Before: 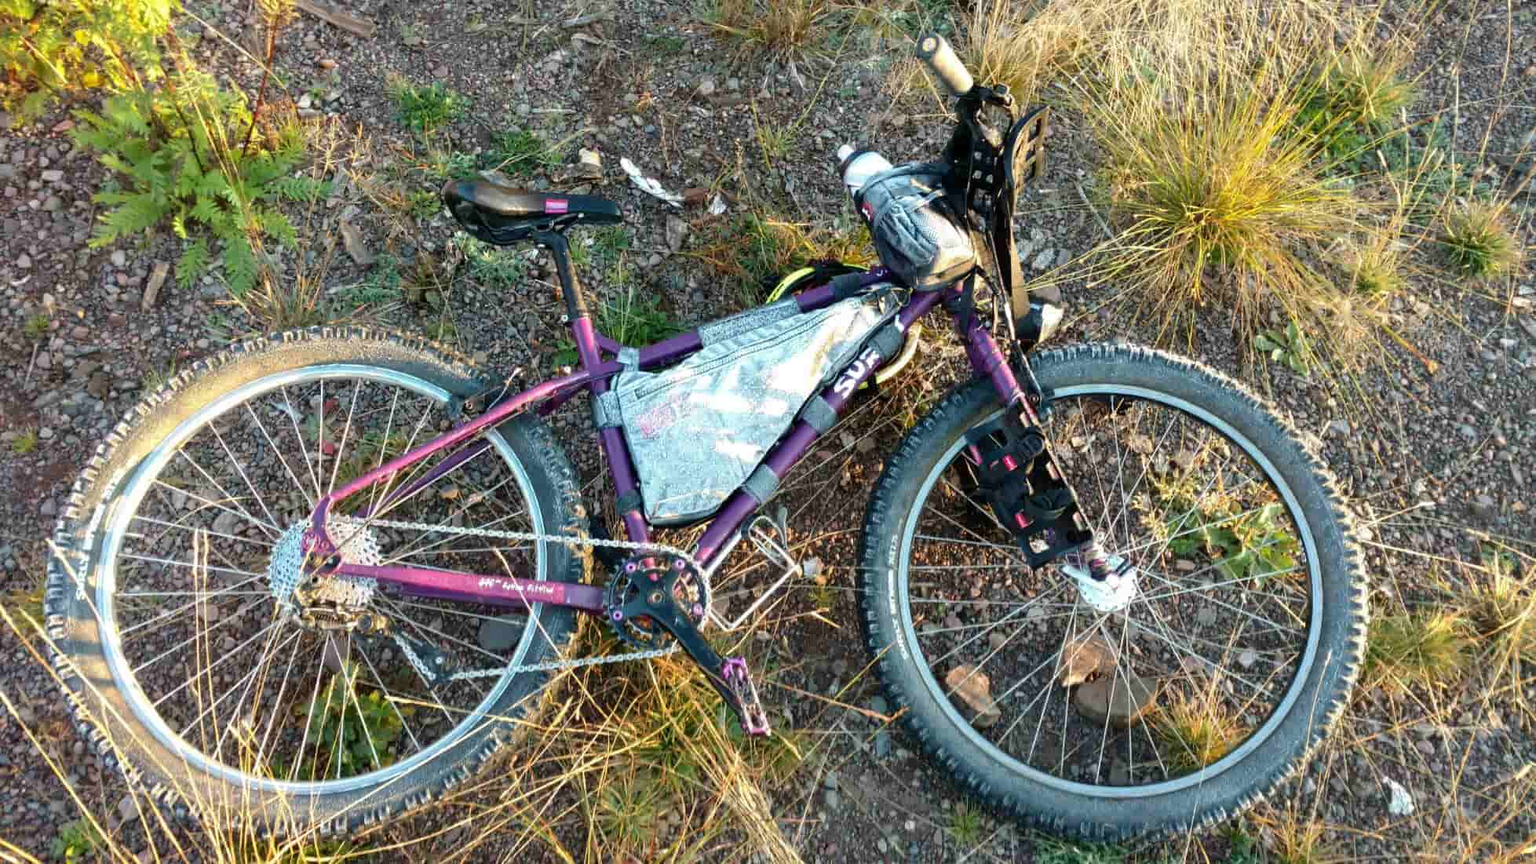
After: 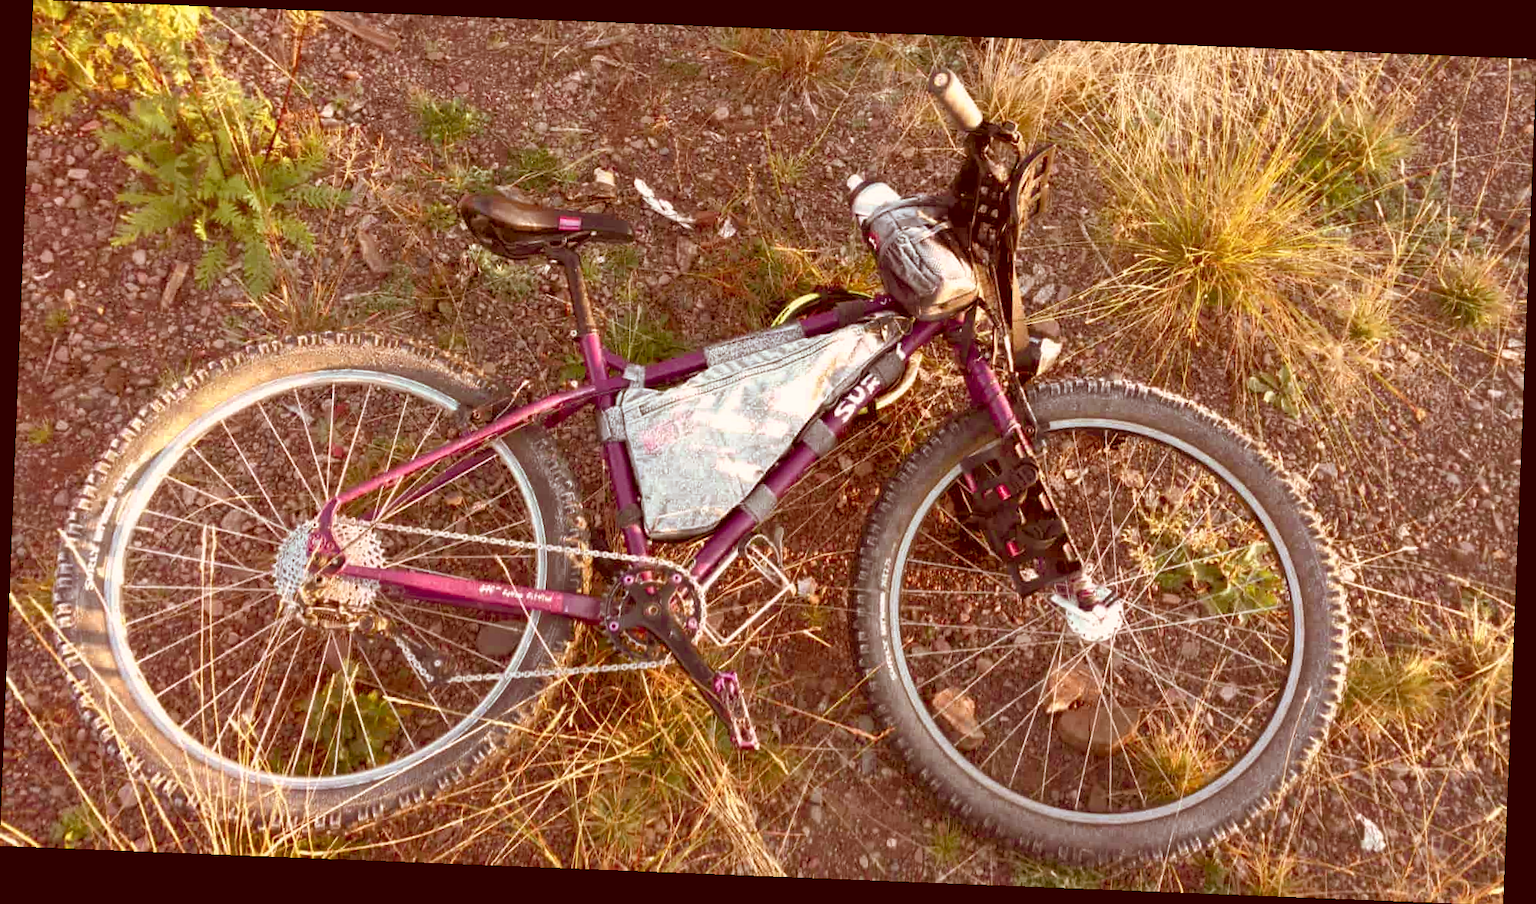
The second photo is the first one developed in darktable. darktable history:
color correction: highlights a* 9.03, highlights b* 8.71, shadows a* 40, shadows b* 40, saturation 0.8
rotate and perspective: rotation 2.27°, automatic cropping off
rgb curve: curves: ch0 [(0, 0) (0.072, 0.166) (0.217, 0.293) (0.414, 0.42) (1, 1)], compensate middle gray true, preserve colors basic power
